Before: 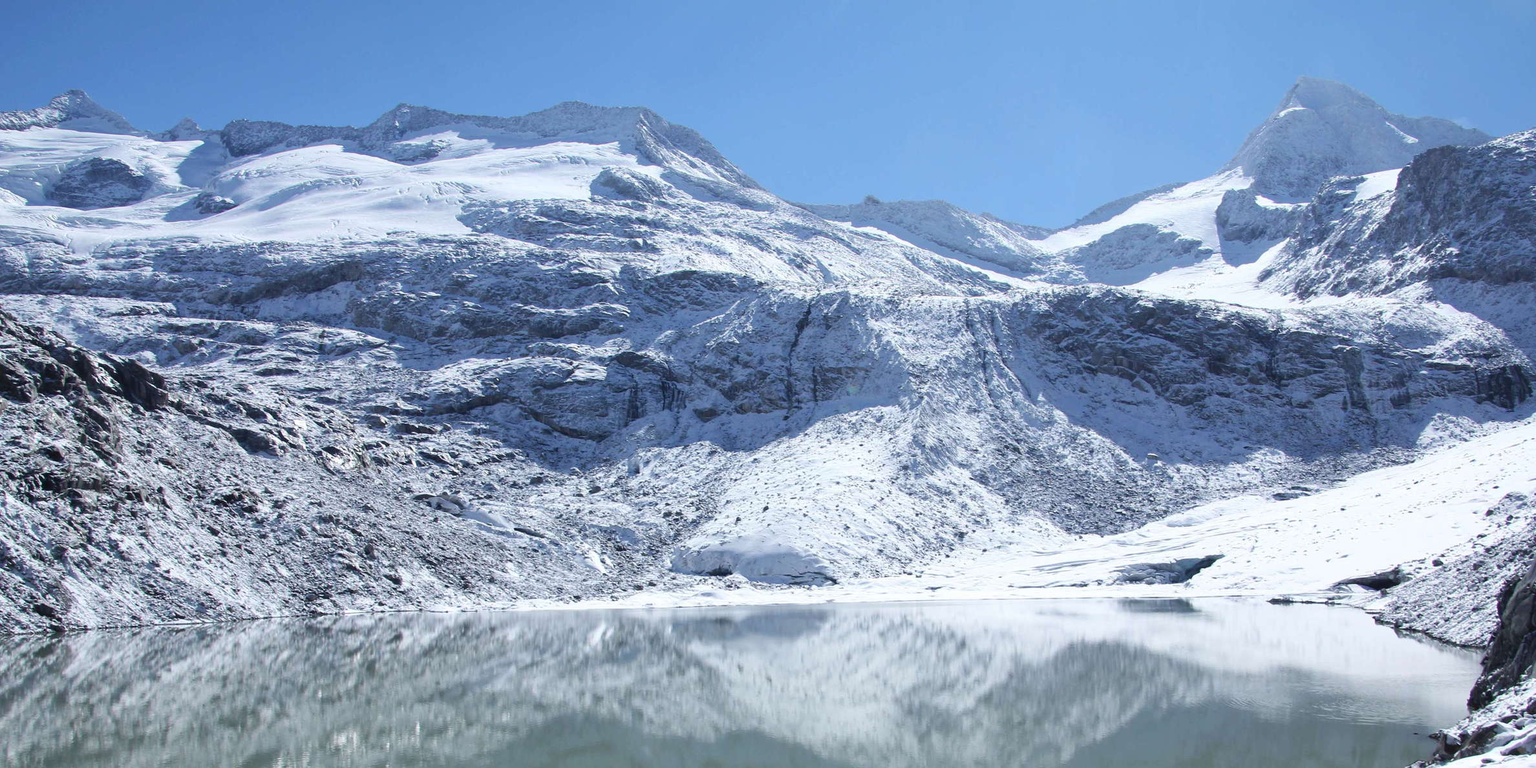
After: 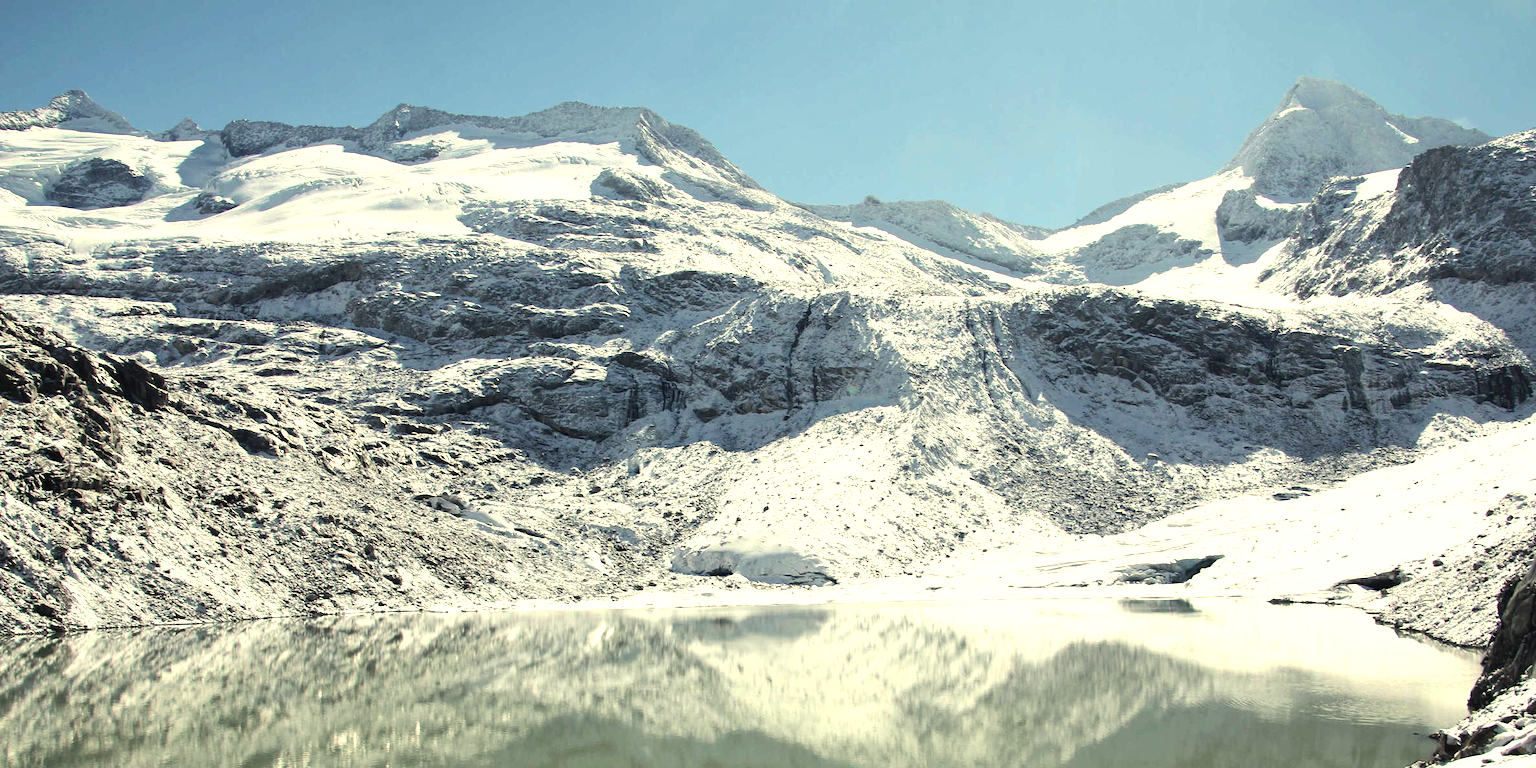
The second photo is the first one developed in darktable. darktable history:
white balance: red 1.08, blue 0.791
tone equalizer: -8 EV -0.75 EV, -7 EV -0.7 EV, -6 EV -0.6 EV, -5 EV -0.4 EV, -3 EV 0.4 EV, -2 EV 0.6 EV, -1 EV 0.7 EV, +0 EV 0.75 EV, edges refinement/feathering 500, mask exposure compensation -1.57 EV, preserve details no
